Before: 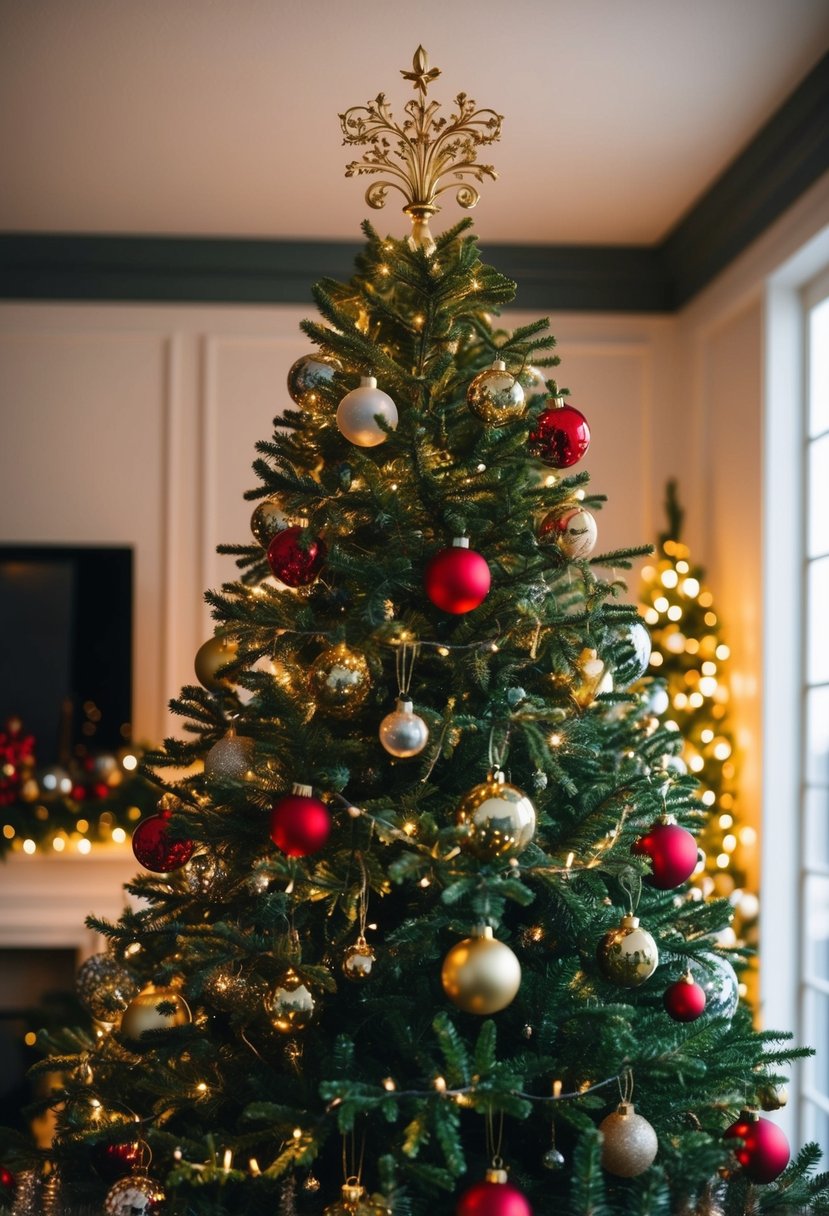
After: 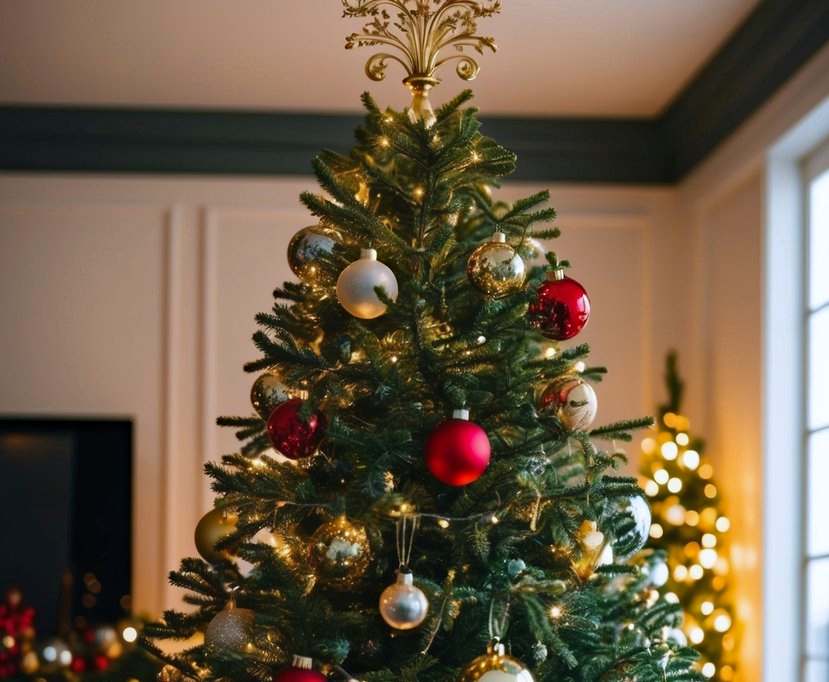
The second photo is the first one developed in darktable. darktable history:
crop and rotate: top 10.605%, bottom 33.274%
haze removal: compatibility mode true, adaptive false
white balance: red 0.974, blue 1.044
